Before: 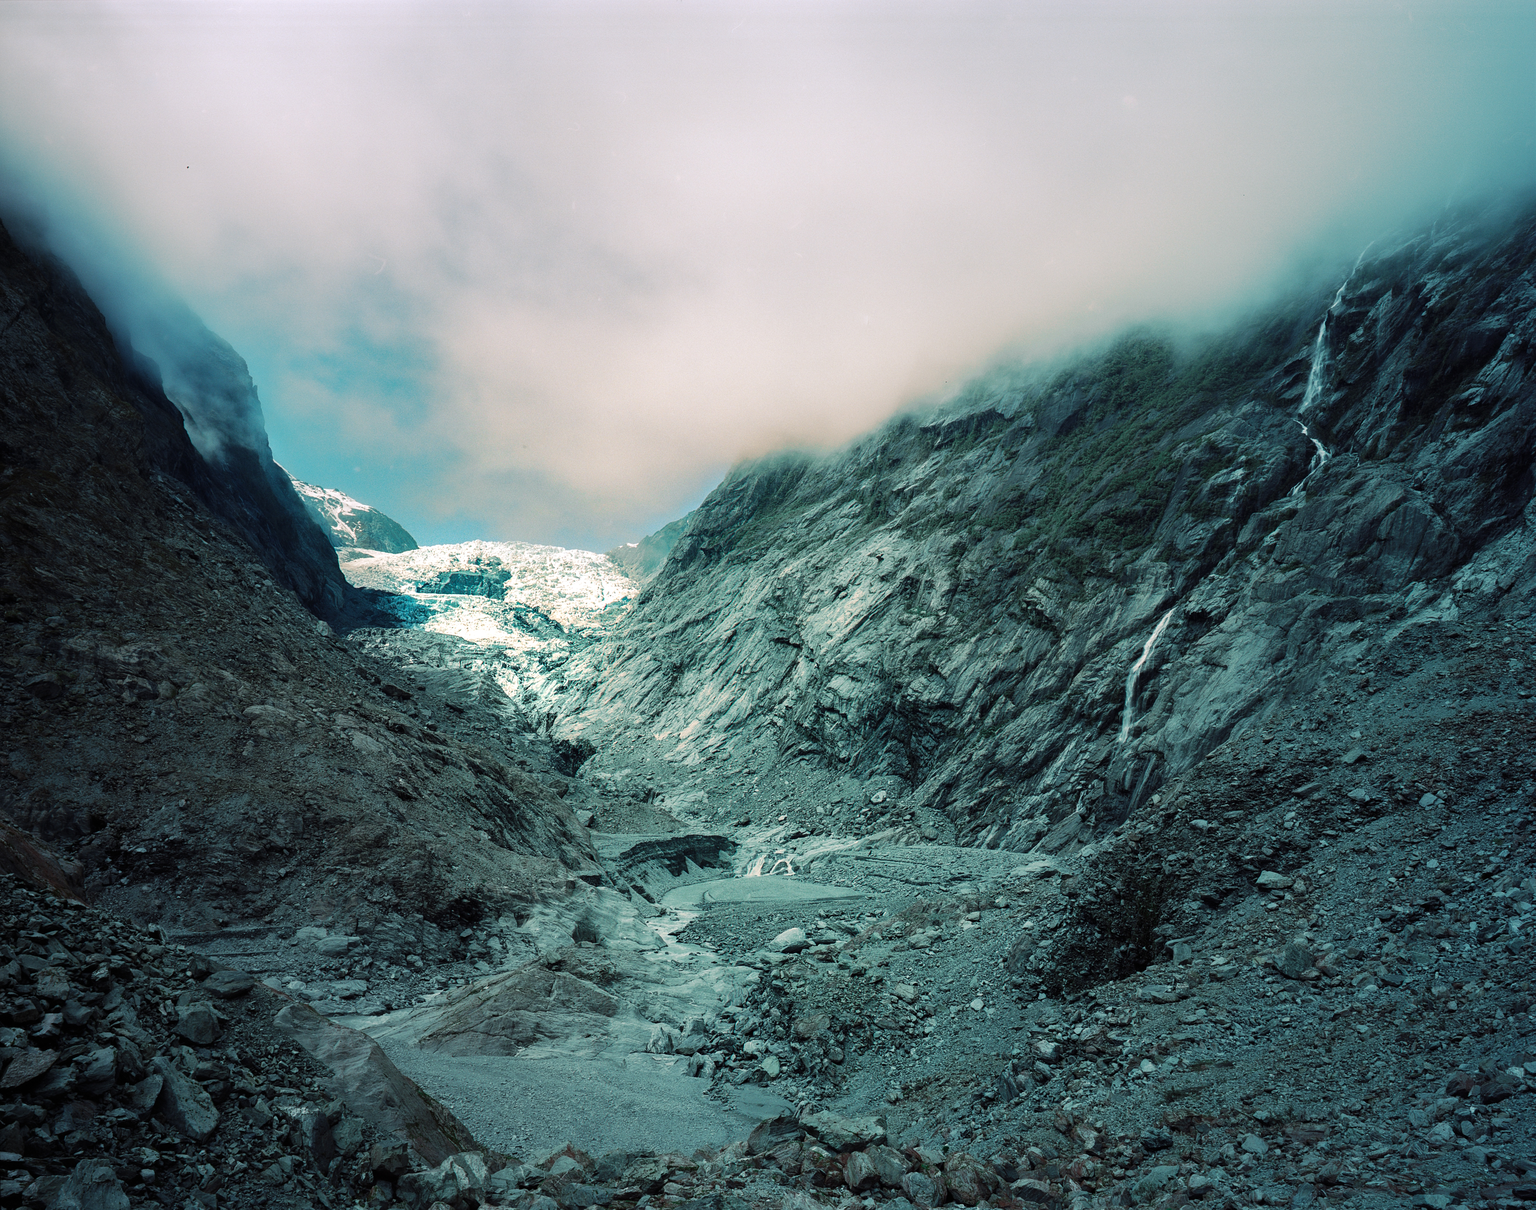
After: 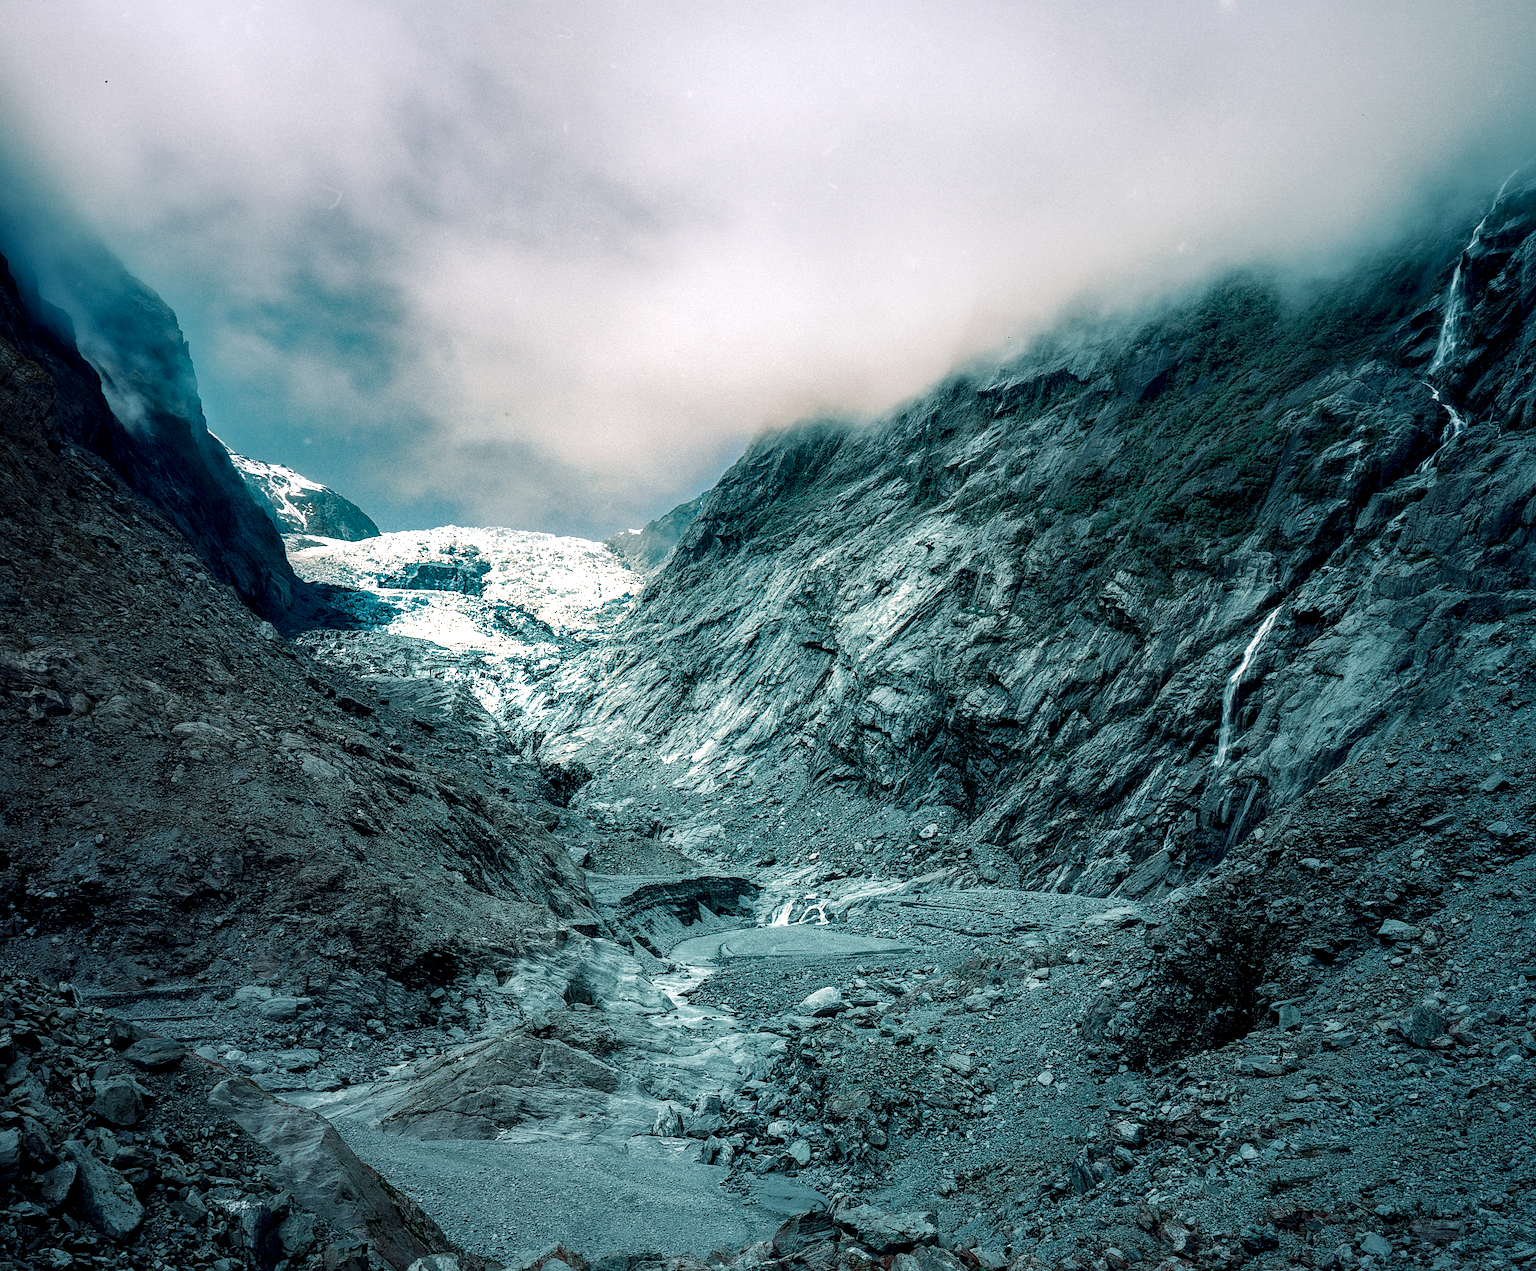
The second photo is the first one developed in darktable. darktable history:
local contrast: highlights 60%, shadows 60%, detail 160%
white balance: red 0.98, blue 1.034
sharpen: on, module defaults
color zones: curves: ch0 [(0, 0.5) (0.125, 0.4) (0.25, 0.5) (0.375, 0.4) (0.5, 0.4) (0.625, 0.35) (0.75, 0.35) (0.875, 0.5)]; ch1 [(0, 0.35) (0.125, 0.45) (0.25, 0.35) (0.375, 0.35) (0.5, 0.35) (0.625, 0.35) (0.75, 0.45) (0.875, 0.35)]; ch2 [(0, 0.6) (0.125, 0.5) (0.25, 0.5) (0.375, 0.6) (0.5, 0.6) (0.625, 0.5) (0.75, 0.5) (0.875, 0.5)]
crop: left 6.446%, top 8.188%, right 9.538%, bottom 3.548%
color balance rgb: perceptual saturation grading › global saturation 45%, perceptual saturation grading › highlights -25%, perceptual saturation grading › shadows 50%, perceptual brilliance grading › global brilliance 3%, global vibrance 3%
